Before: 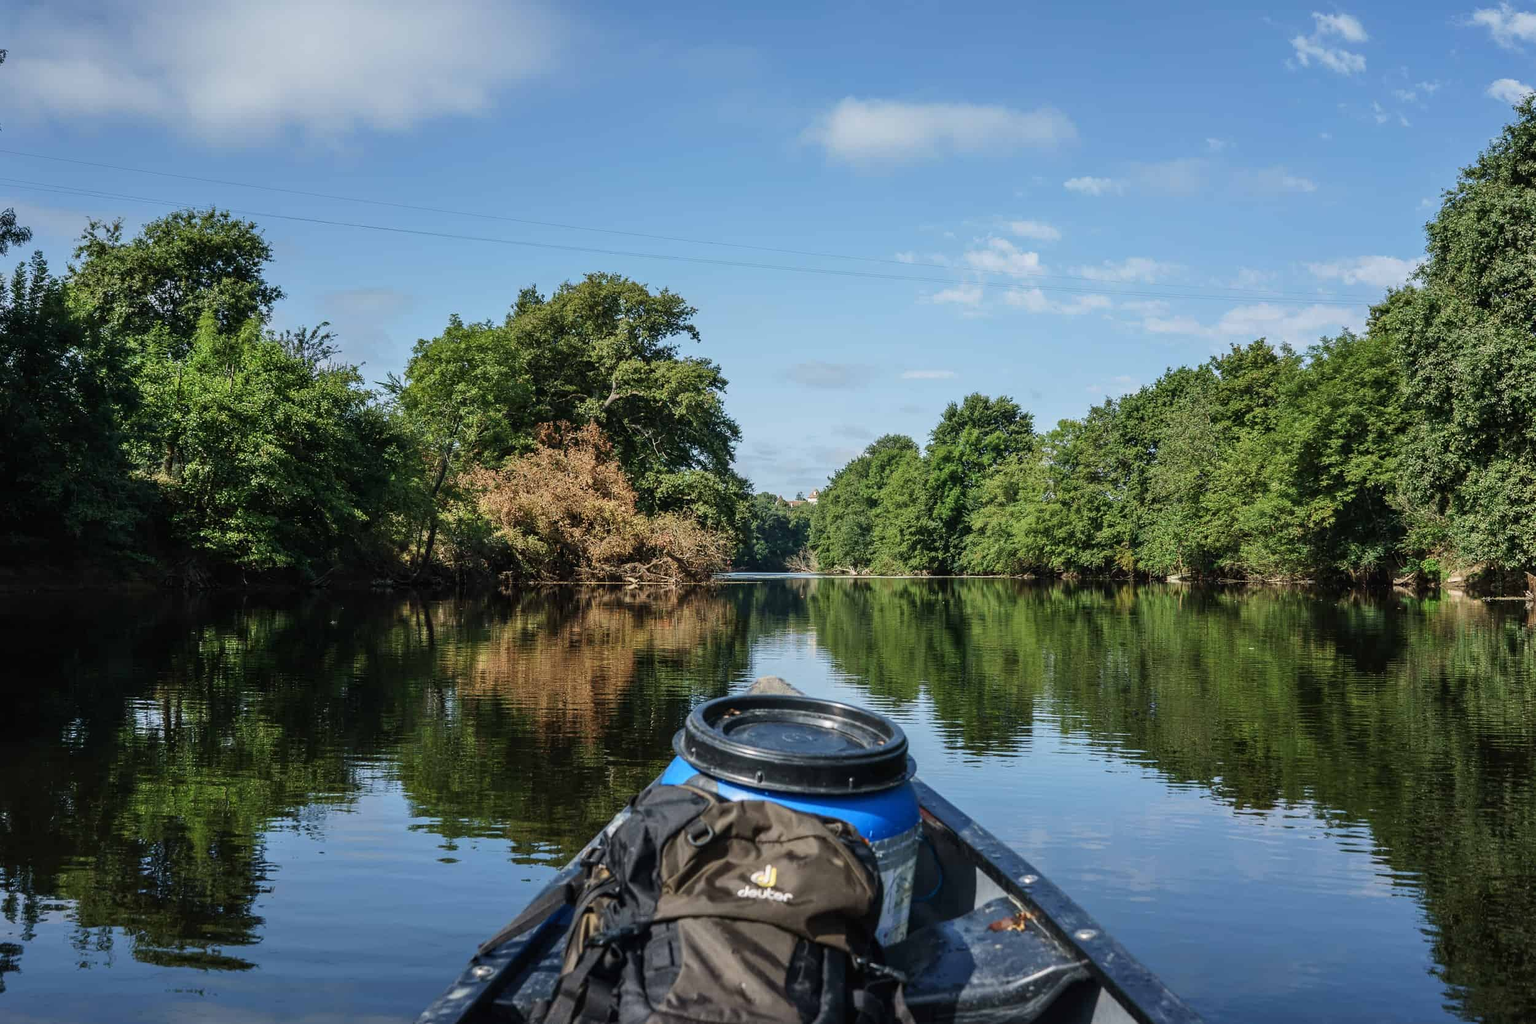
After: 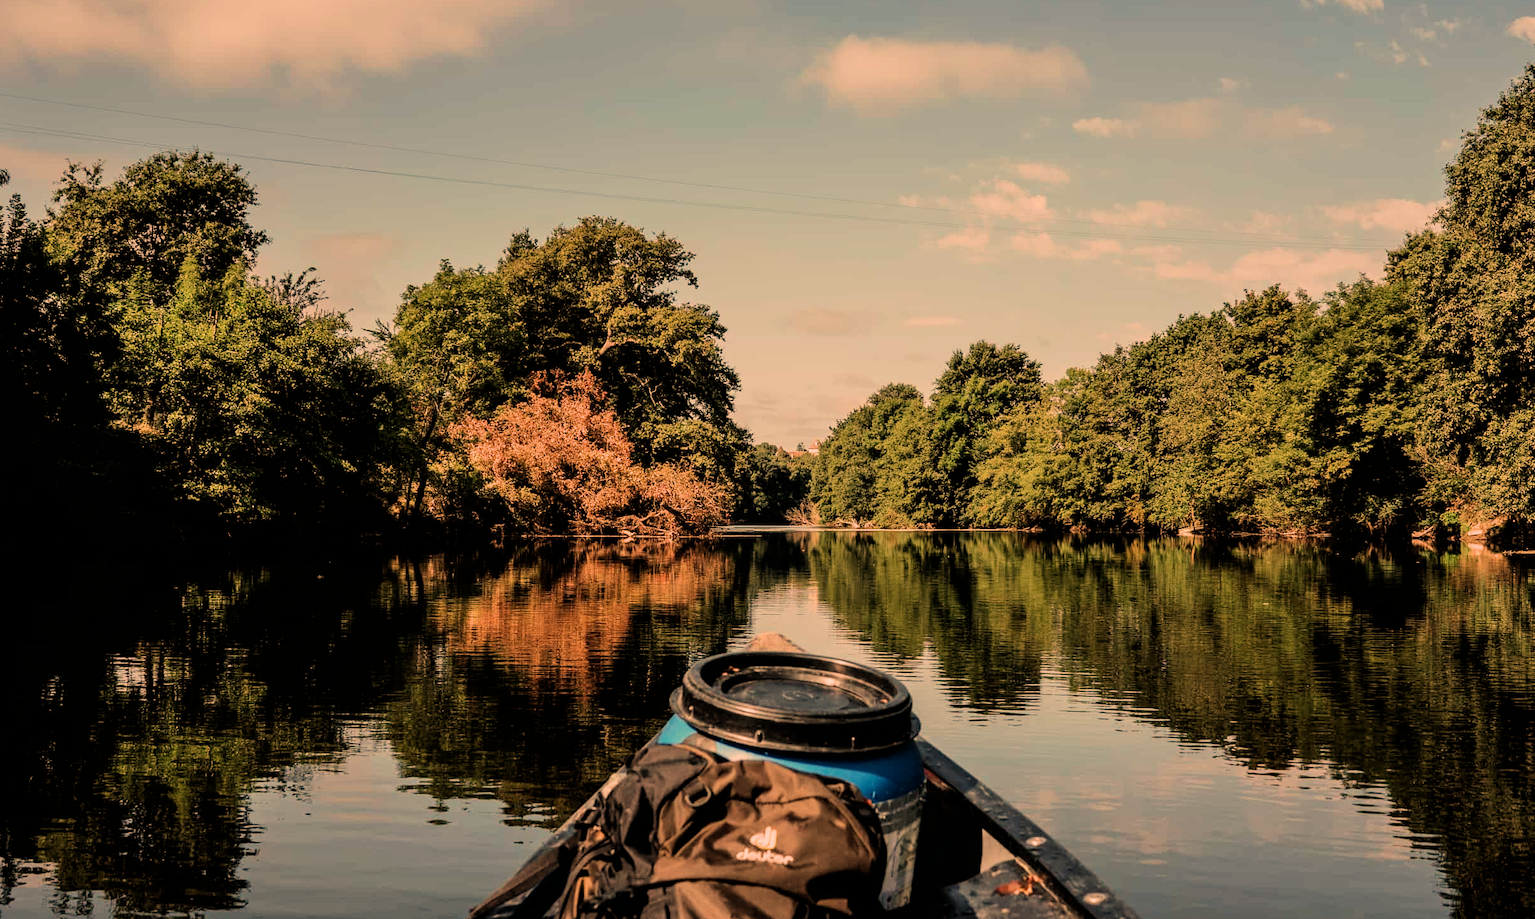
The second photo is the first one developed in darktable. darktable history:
filmic rgb: black relative exposure -5 EV, hardness 2.88, contrast 1.3, highlights saturation mix -30%
white balance: red 1.467, blue 0.684
crop: left 1.507%, top 6.147%, right 1.379%, bottom 6.637%
exposure: black level correction 0.001, exposure -0.2 EV, compensate highlight preservation false
